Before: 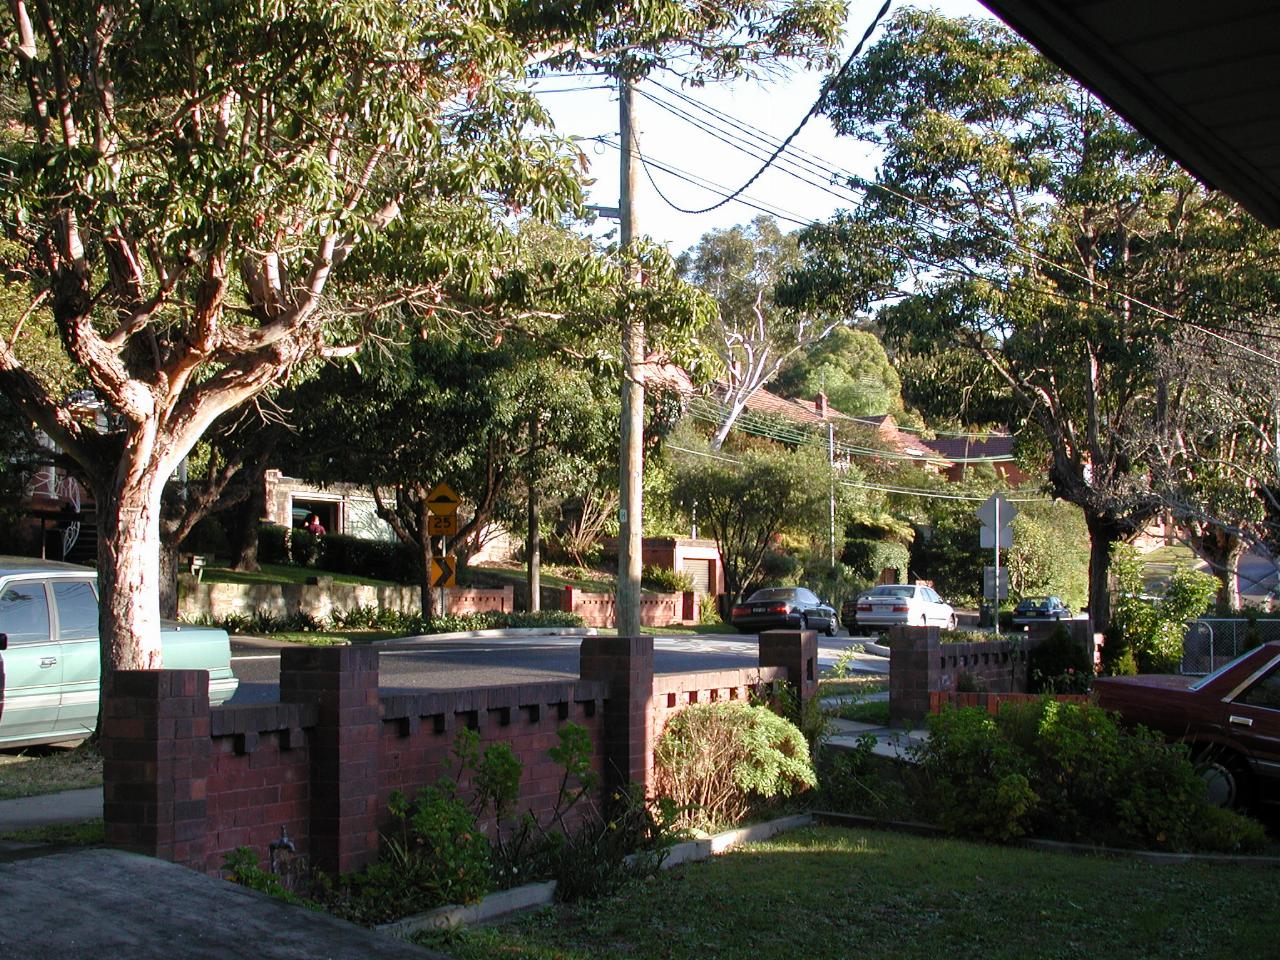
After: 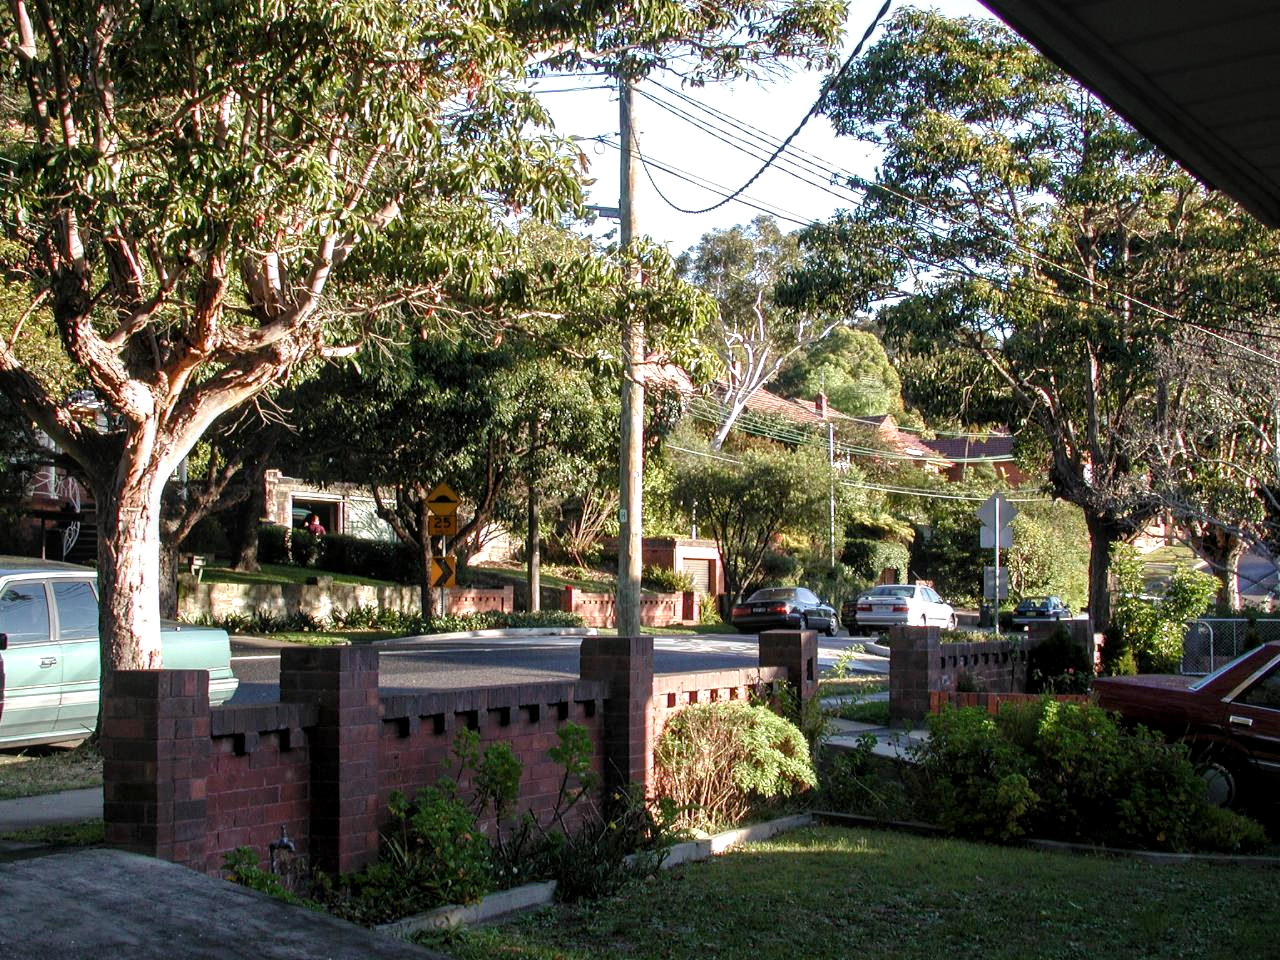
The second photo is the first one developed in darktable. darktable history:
local contrast: detail 130%
exposure: black level correction 0.001, exposure 0.144 EV, compensate exposure bias true, compensate highlight preservation false
